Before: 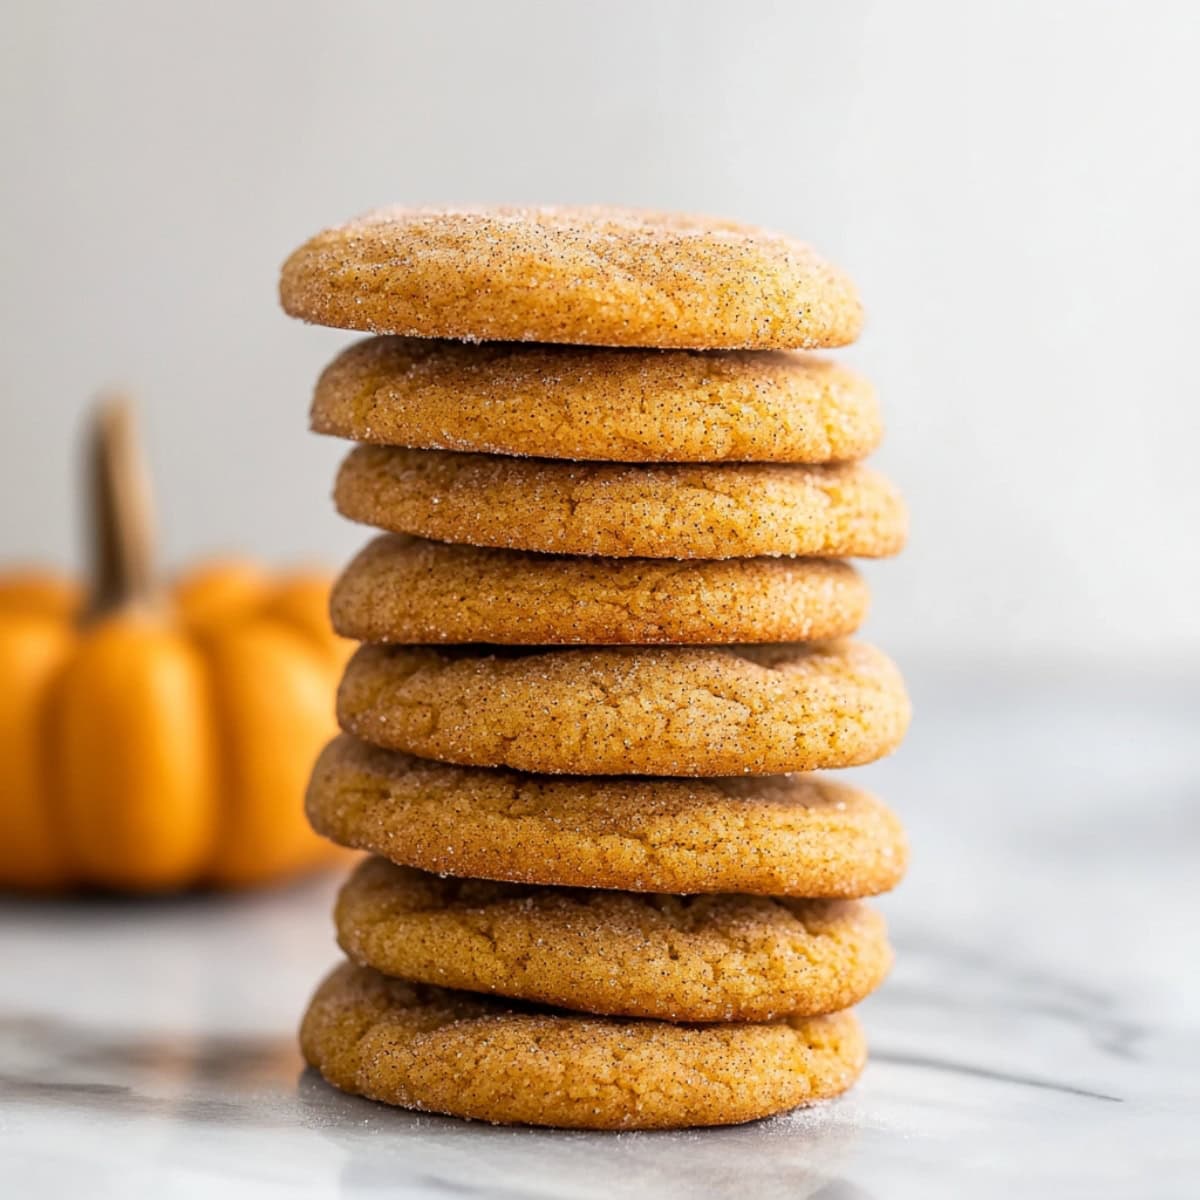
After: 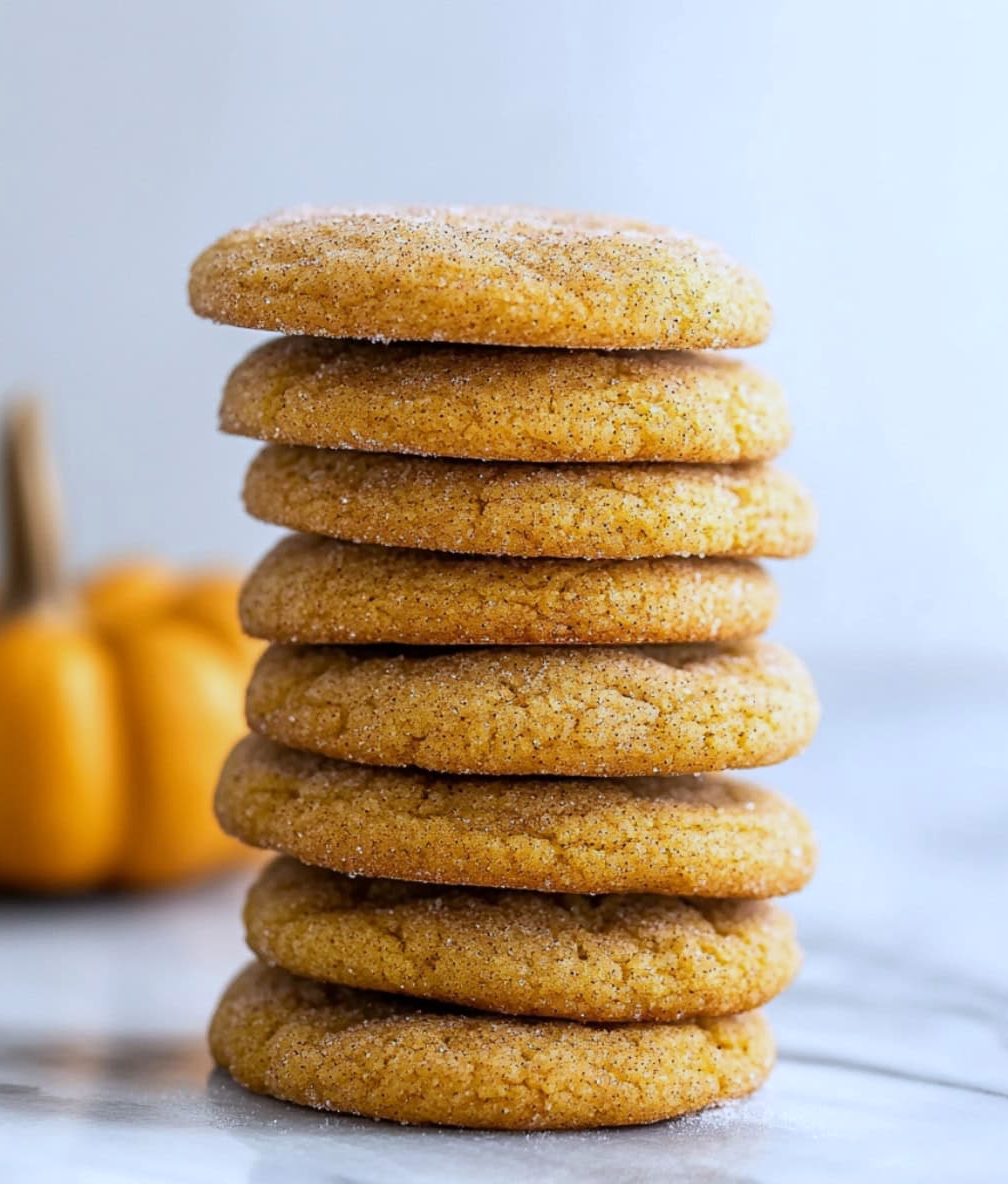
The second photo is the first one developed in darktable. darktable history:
crop: left 7.598%, right 7.873%
white balance: red 0.931, blue 1.11
